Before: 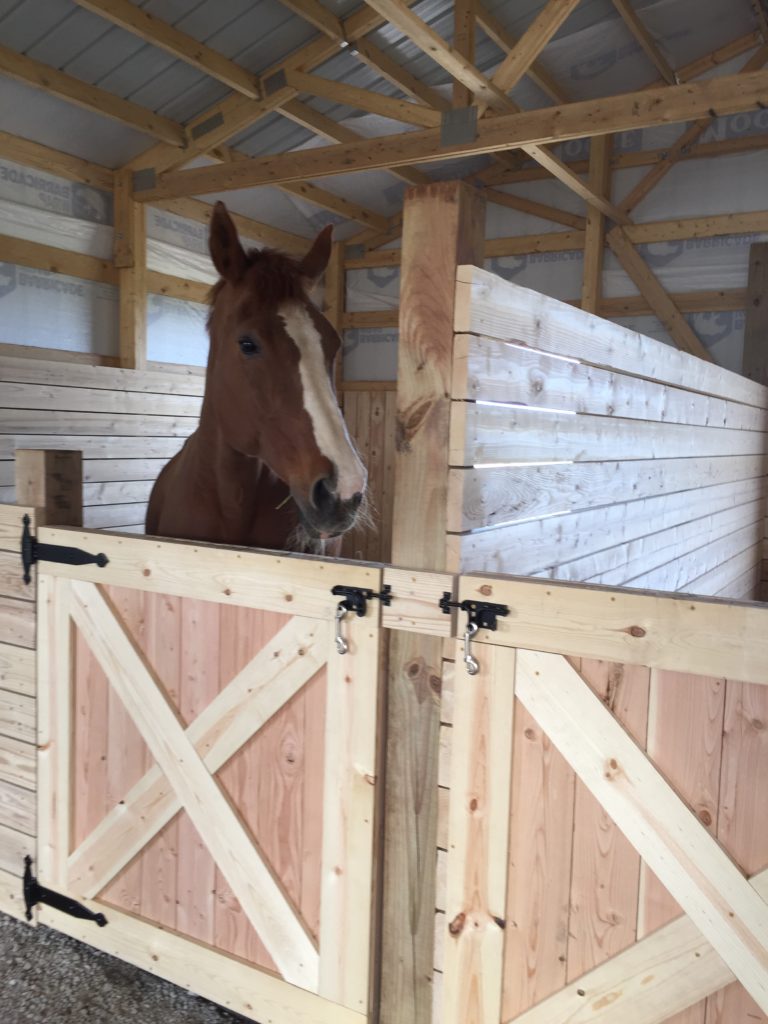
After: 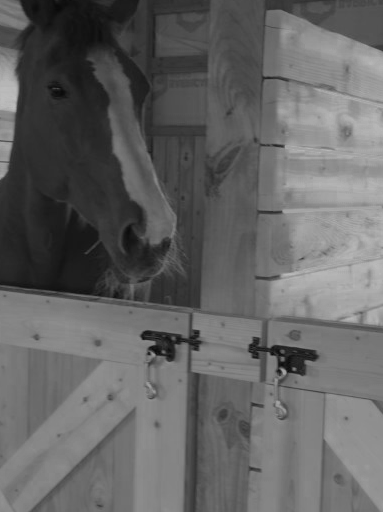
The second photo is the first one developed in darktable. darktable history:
white balance: red 1.138, green 0.996, blue 0.812
color zones: curves: ch0 [(0.287, 0.048) (0.493, 0.484) (0.737, 0.816)]; ch1 [(0, 0) (0.143, 0) (0.286, 0) (0.429, 0) (0.571, 0) (0.714, 0) (0.857, 0)]
crop: left 25%, top 25%, right 25%, bottom 25%
